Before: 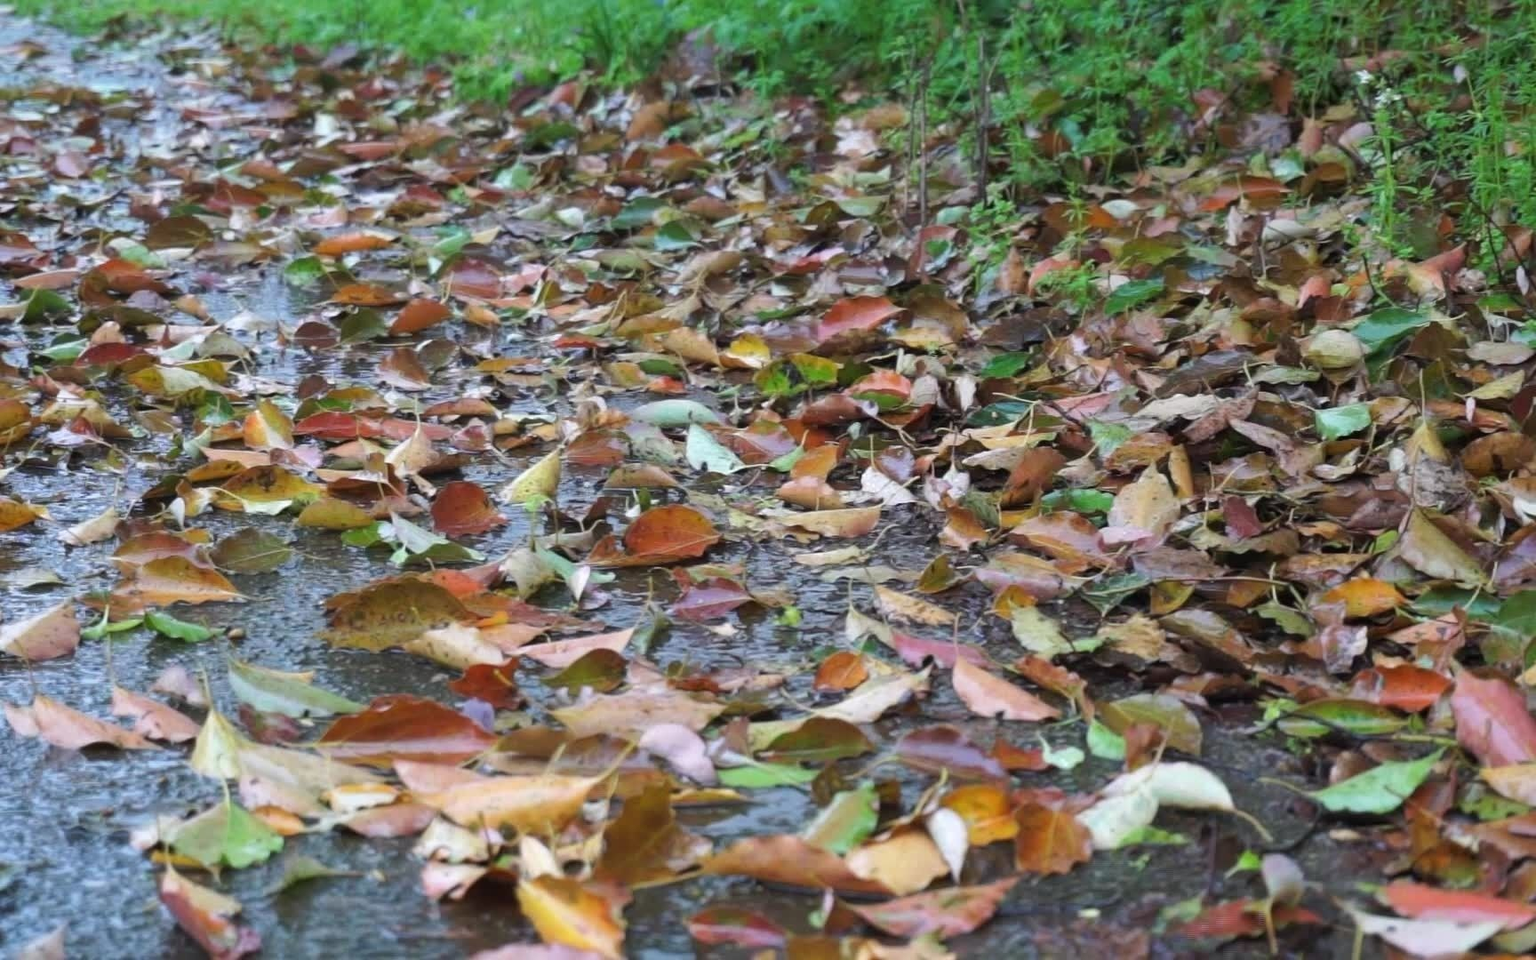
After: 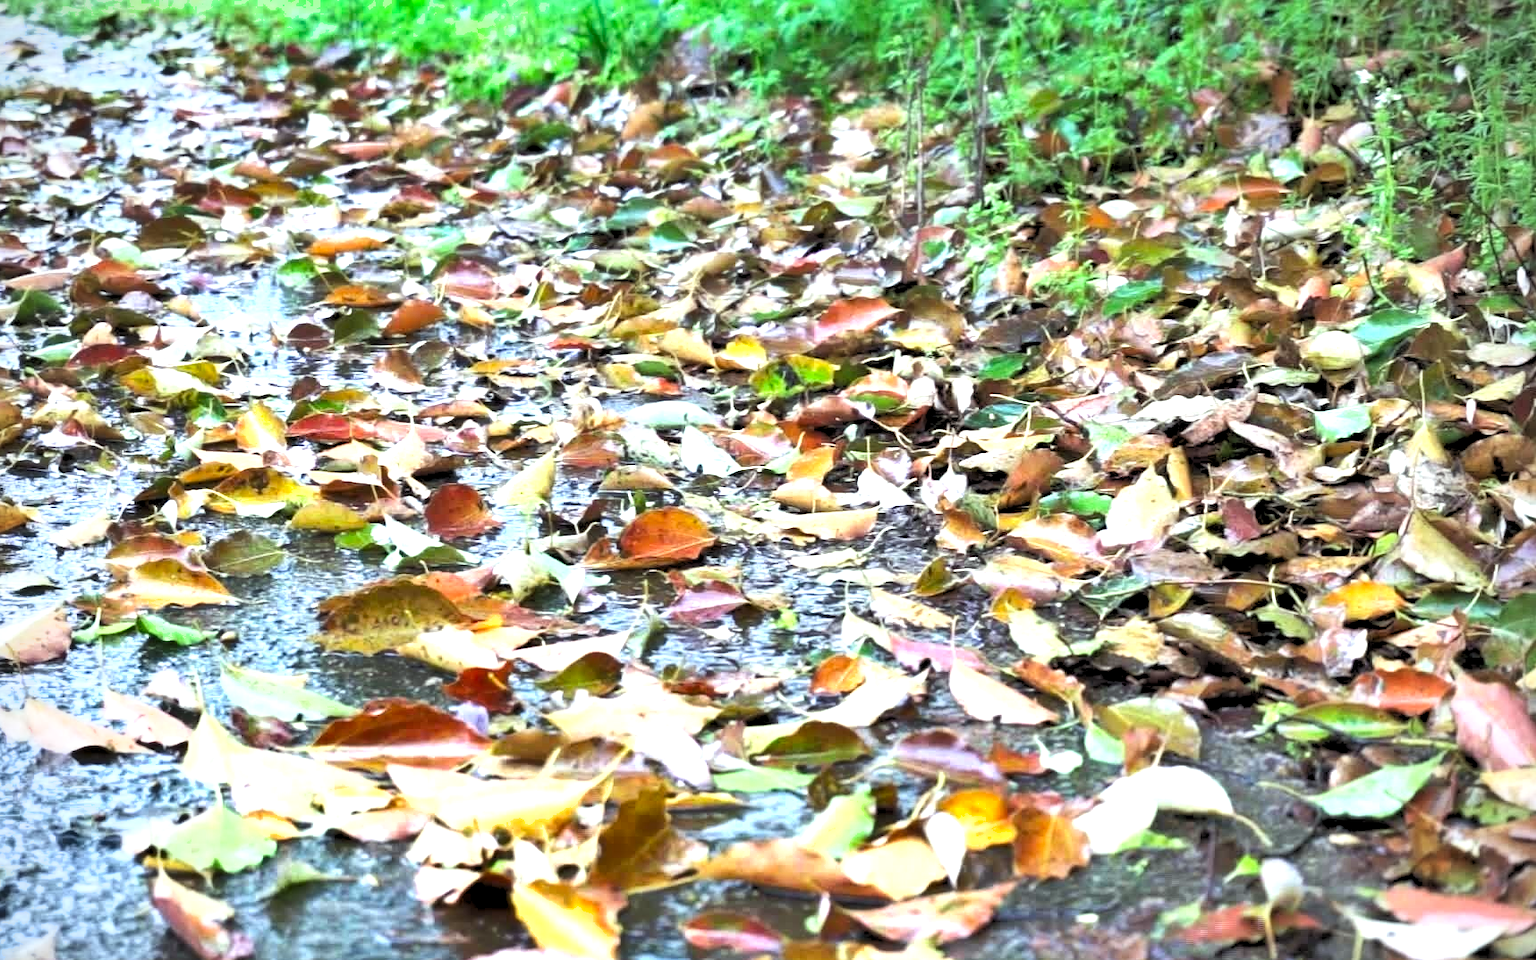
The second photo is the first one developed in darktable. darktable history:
exposure: black level correction 0, exposure 1.5 EV, compensate highlight preservation false
white balance: red 0.976, blue 1.04
shadows and highlights: shadows 25, highlights -48, soften with gaussian
tone equalizer: on, module defaults
rgb levels: levels [[0.029, 0.461, 0.922], [0, 0.5, 1], [0, 0.5, 1]]
crop and rotate: left 0.614%, top 0.179%, bottom 0.309%
vignetting: on, module defaults
color correction: highlights a* -4.28, highlights b* 6.53
